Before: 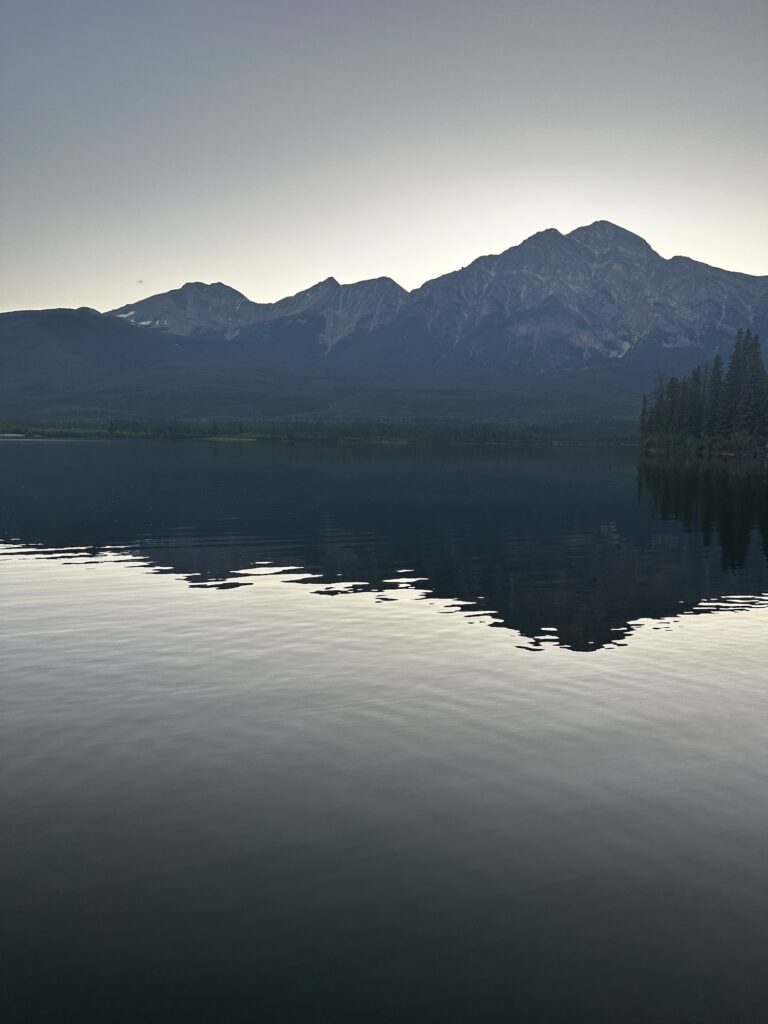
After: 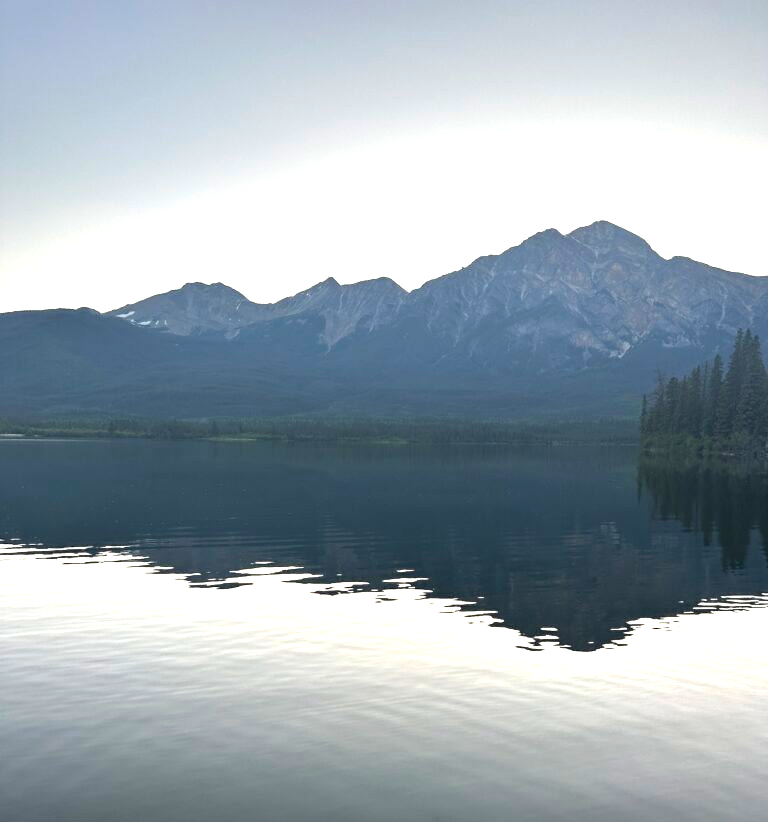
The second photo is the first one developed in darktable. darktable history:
exposure: black level correction 0, exposure 1.1 EV, compensate highlight preservation false
crop: bottom 19.644%
